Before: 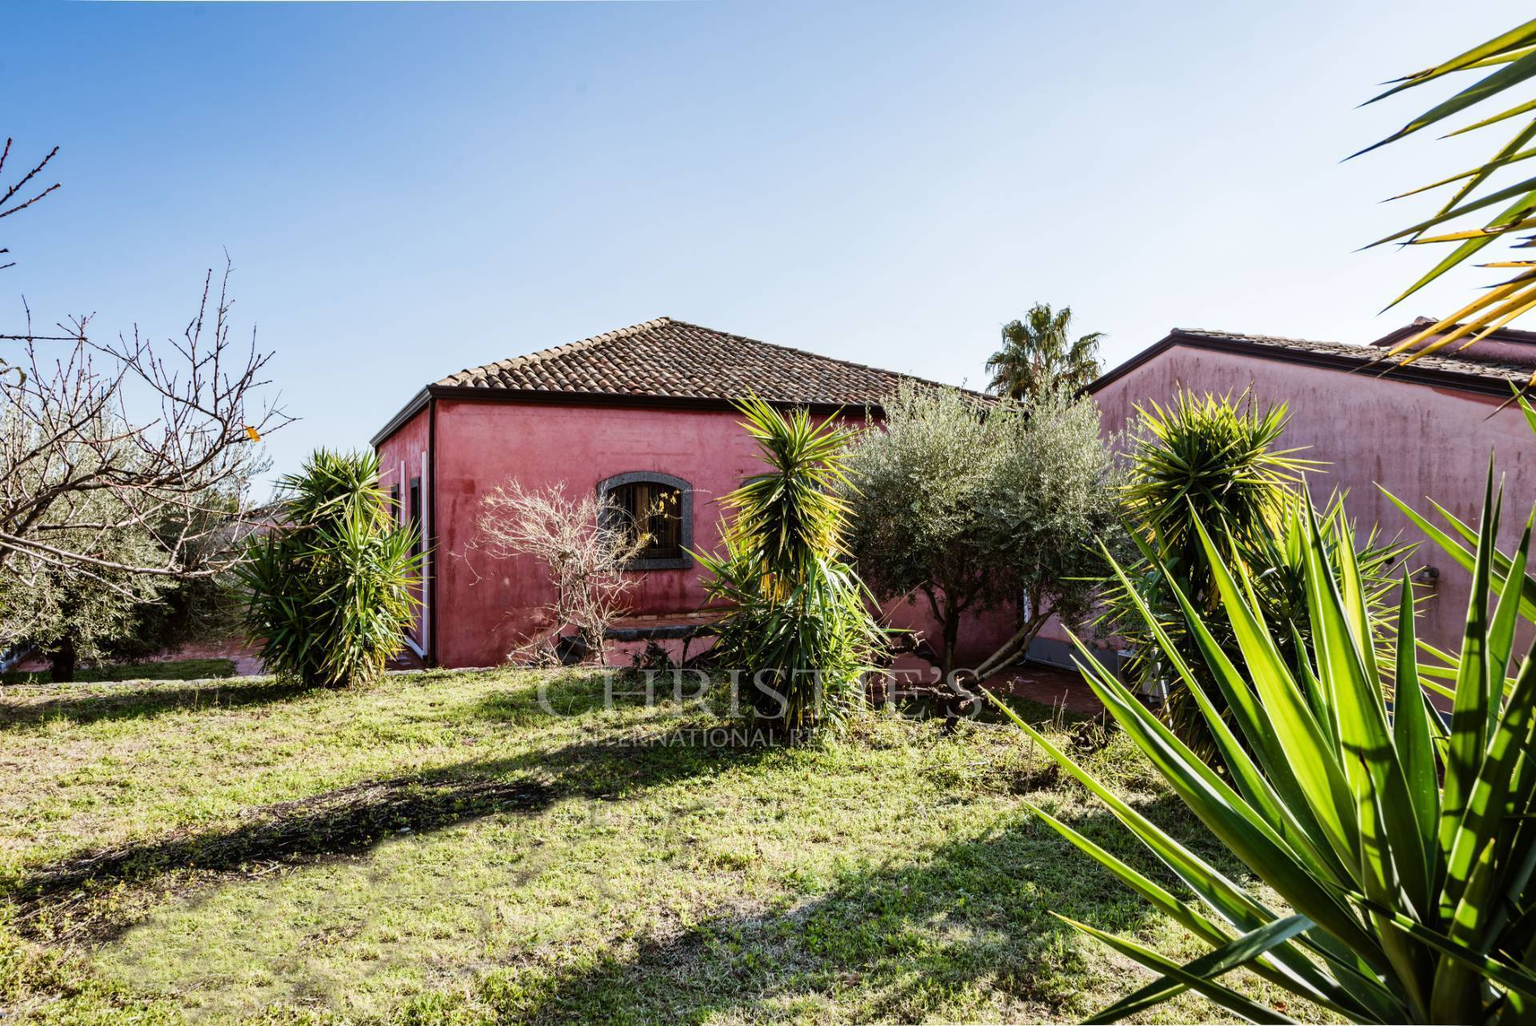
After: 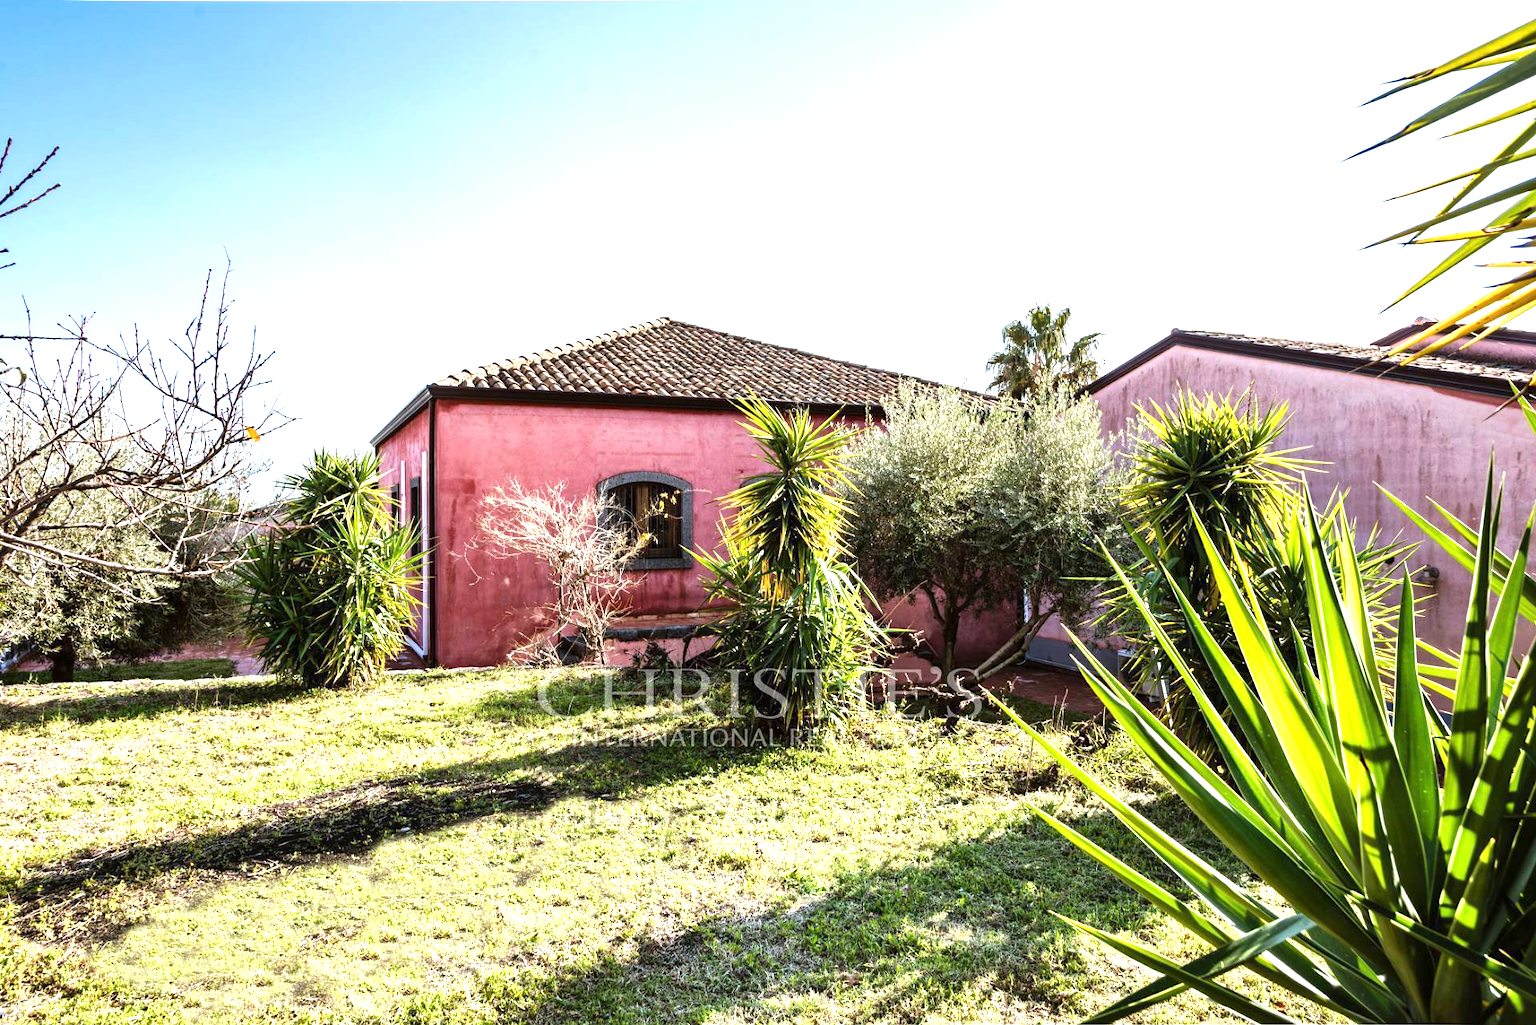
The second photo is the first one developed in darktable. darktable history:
white balance: red 1, blue 1
exposure: exposure 1 EV, compensate highlight preservation false
